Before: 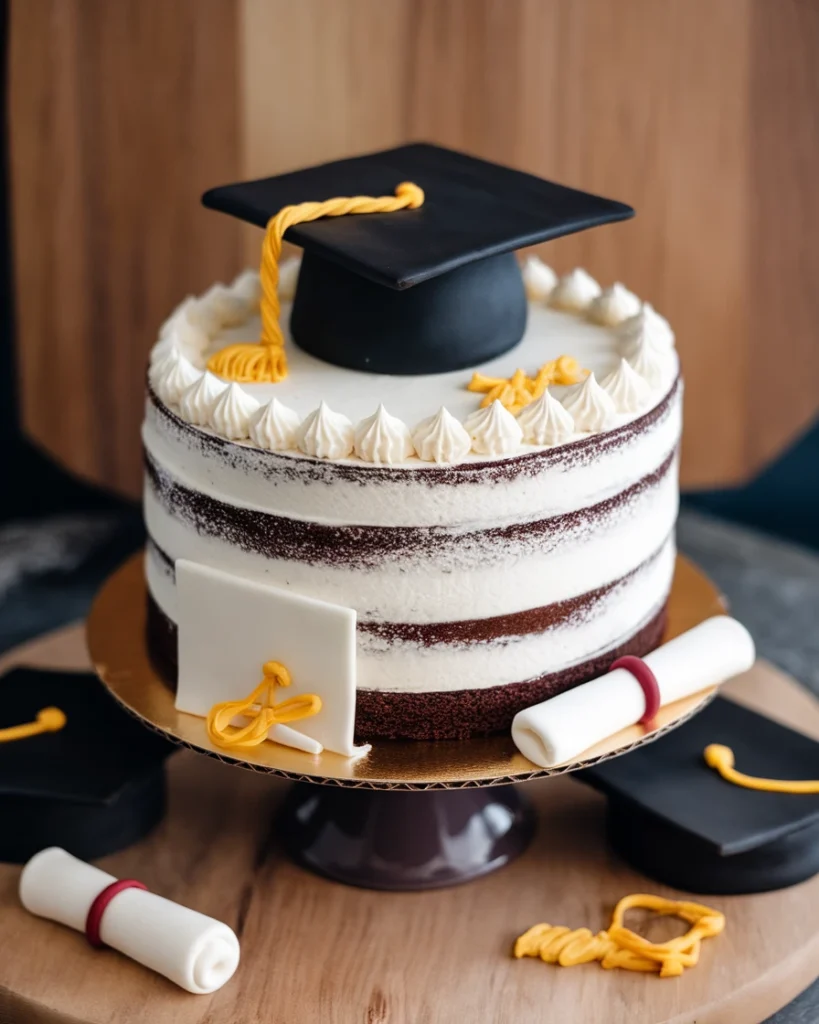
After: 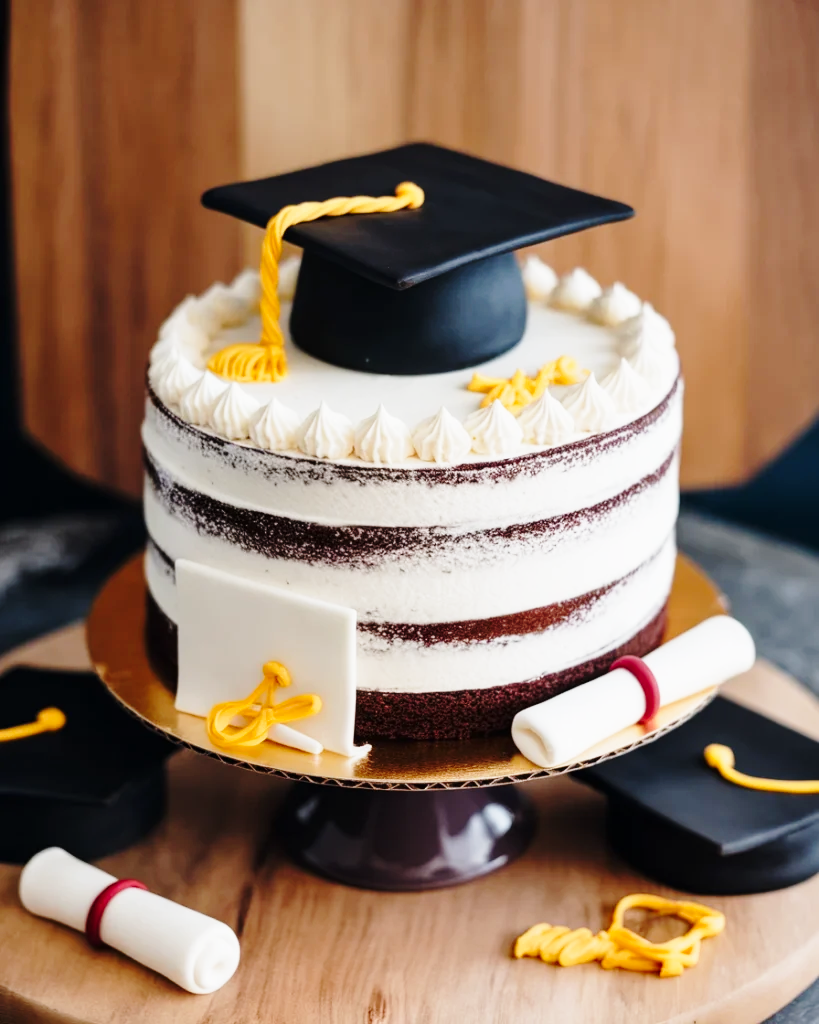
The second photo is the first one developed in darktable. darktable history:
exposure: exposure -0.21 EV, compensate highlight preservation false
base curve: curves: ch0 [(0, 0) (0.028, 0.03) (0.121, 0.232) (0.46, 0.748) (0.859, 0.968) (1, 1)], preserve colors none
